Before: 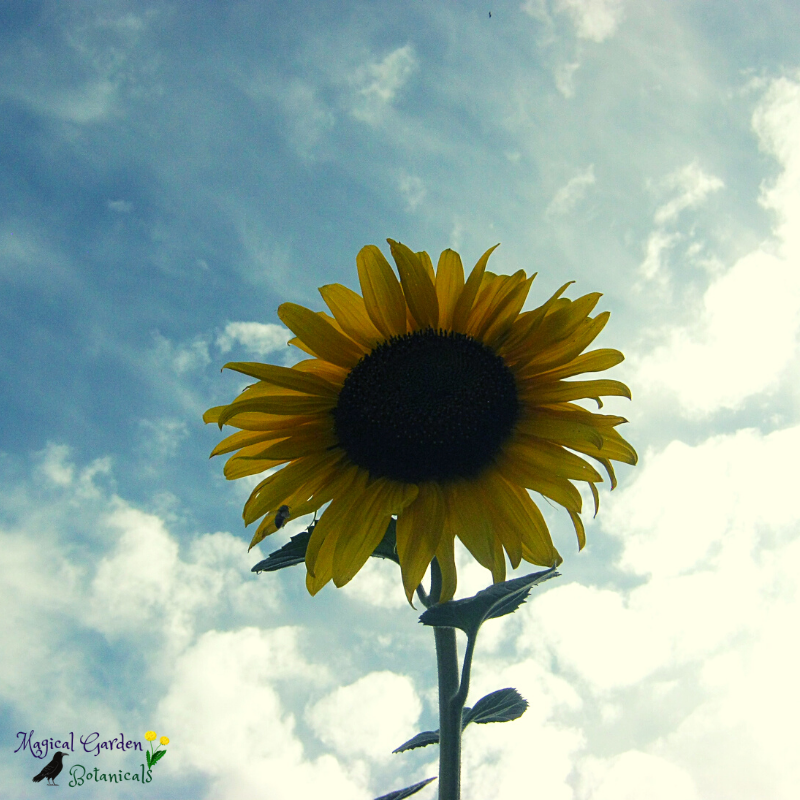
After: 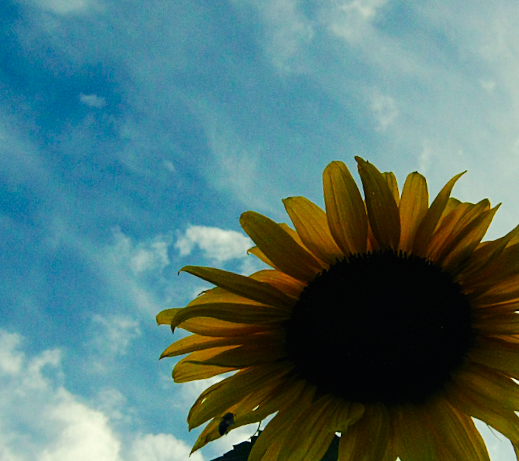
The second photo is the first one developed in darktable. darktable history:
tone equalizer: on, module defaults
tone curve: curves: ch0 [(0, 0) (0.003, 0.007) (0.011, 0.008) (0.025, 0.007) (0.044, 0.009) (0.069, 0.012) (0.1, 0.02) (0.136, 0.035) (0.177, 0.06) (0.224, 0.104) (0.277, 0.16) (0.335, 0.228) (0.399, 0.308) (0.468, 0.418) (0.543, 0.525) (0.623, 0.635) (0.709, 0.723) (0.801, 0.802) (0.898, 0.889) (1, 1)], preserve colors none
crop and rotate: angle -4.99°, left 2.122%, top 6.945%, right 27.566%, bottom 30.519%
